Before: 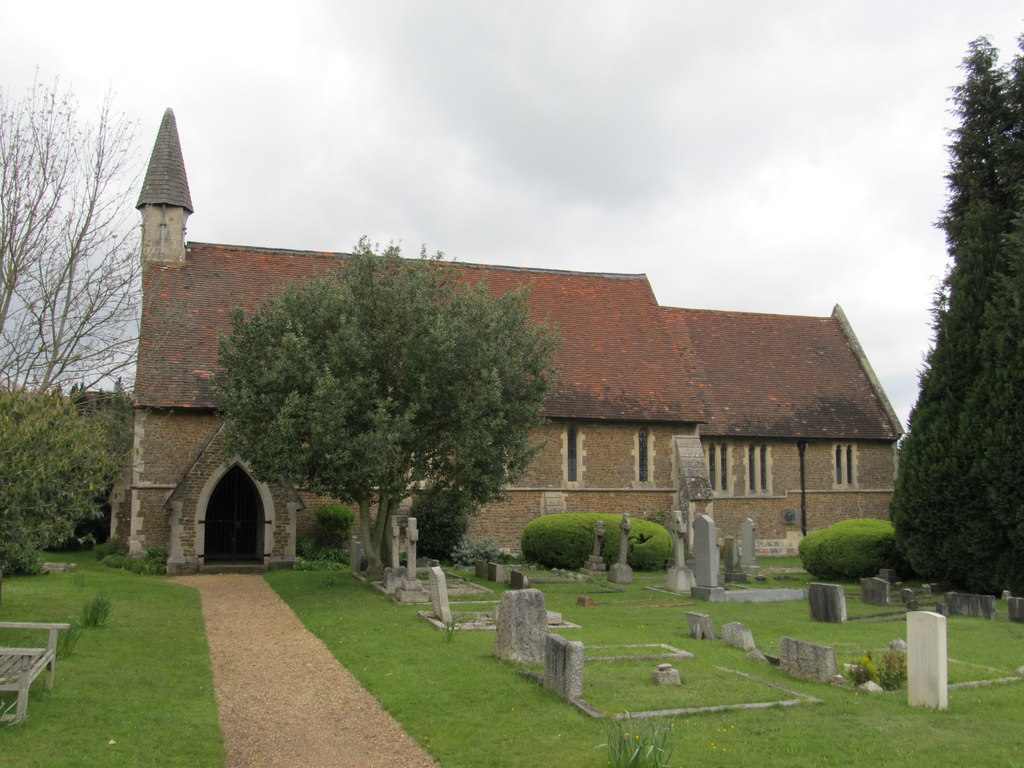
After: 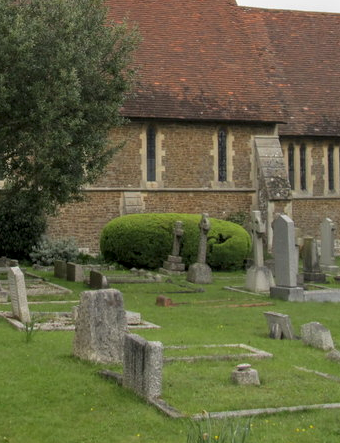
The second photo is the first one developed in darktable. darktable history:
crop: left 41.138%, top 39.147%, right 25.639%, bottom 3.054%
local contrast: on, module defaults
